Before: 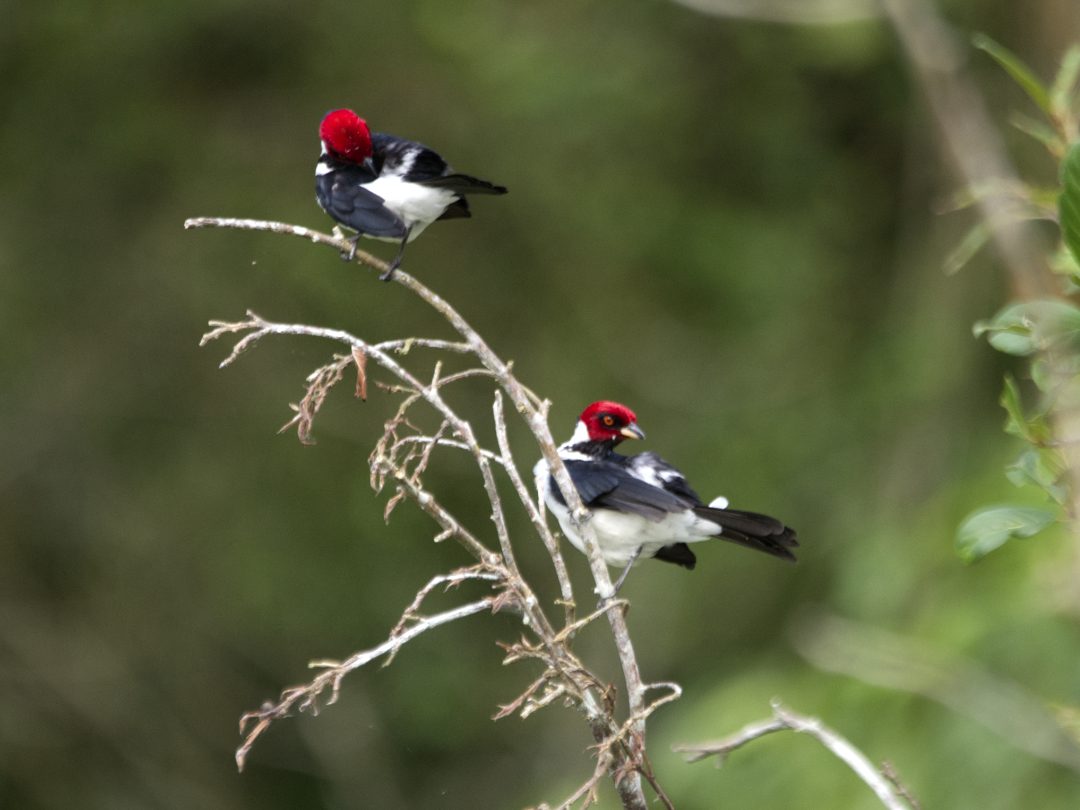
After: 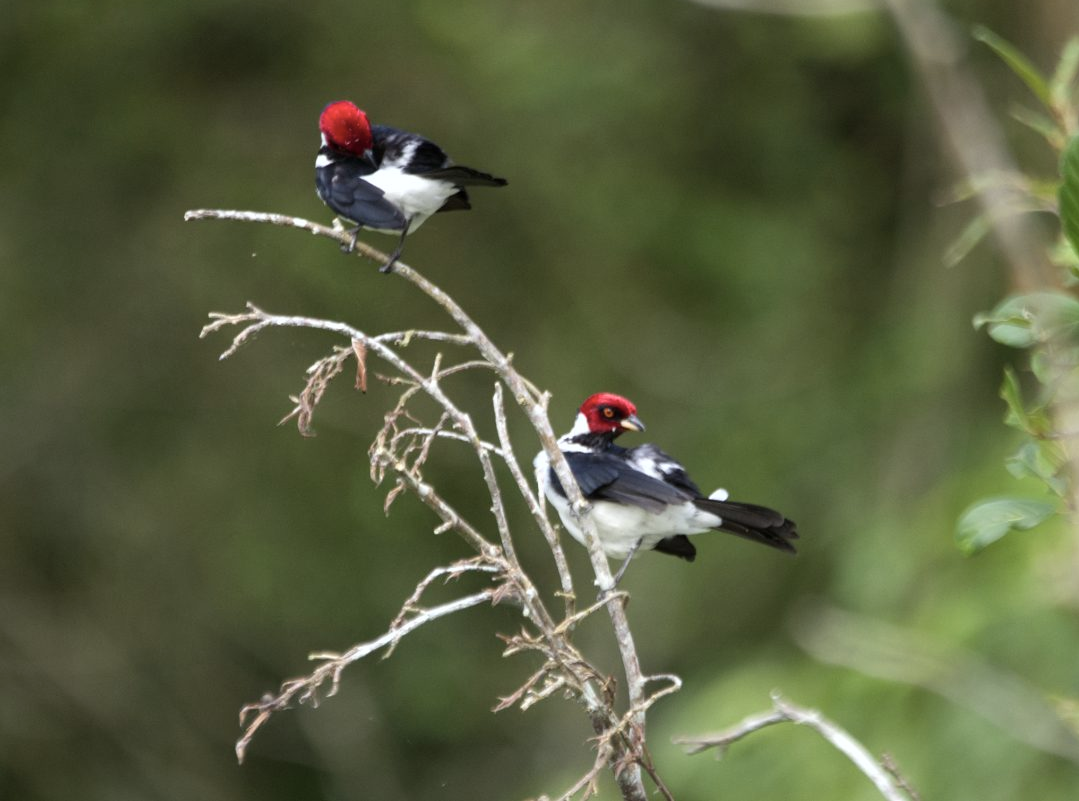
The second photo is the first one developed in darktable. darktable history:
white balance: red 0.986, blue 1.01
crop: top 1.049%, right 0.001%
color zones: curves: ch0 [(0, 0.558) (0.143, 0.559) (0.286, 0.529) (0.429, 0.505) (0.571, 0.5) (0.714, 0.5) (0.857, 0.5) (1, 0.558)]; ch1 [(0, 0.469) (0.01, 0.469) (0.12, 0.446) (0.248, 0.469) (0.5, 0.5) (0.748, 0.5) (0.99, 0.469) (1, 0.469)]
